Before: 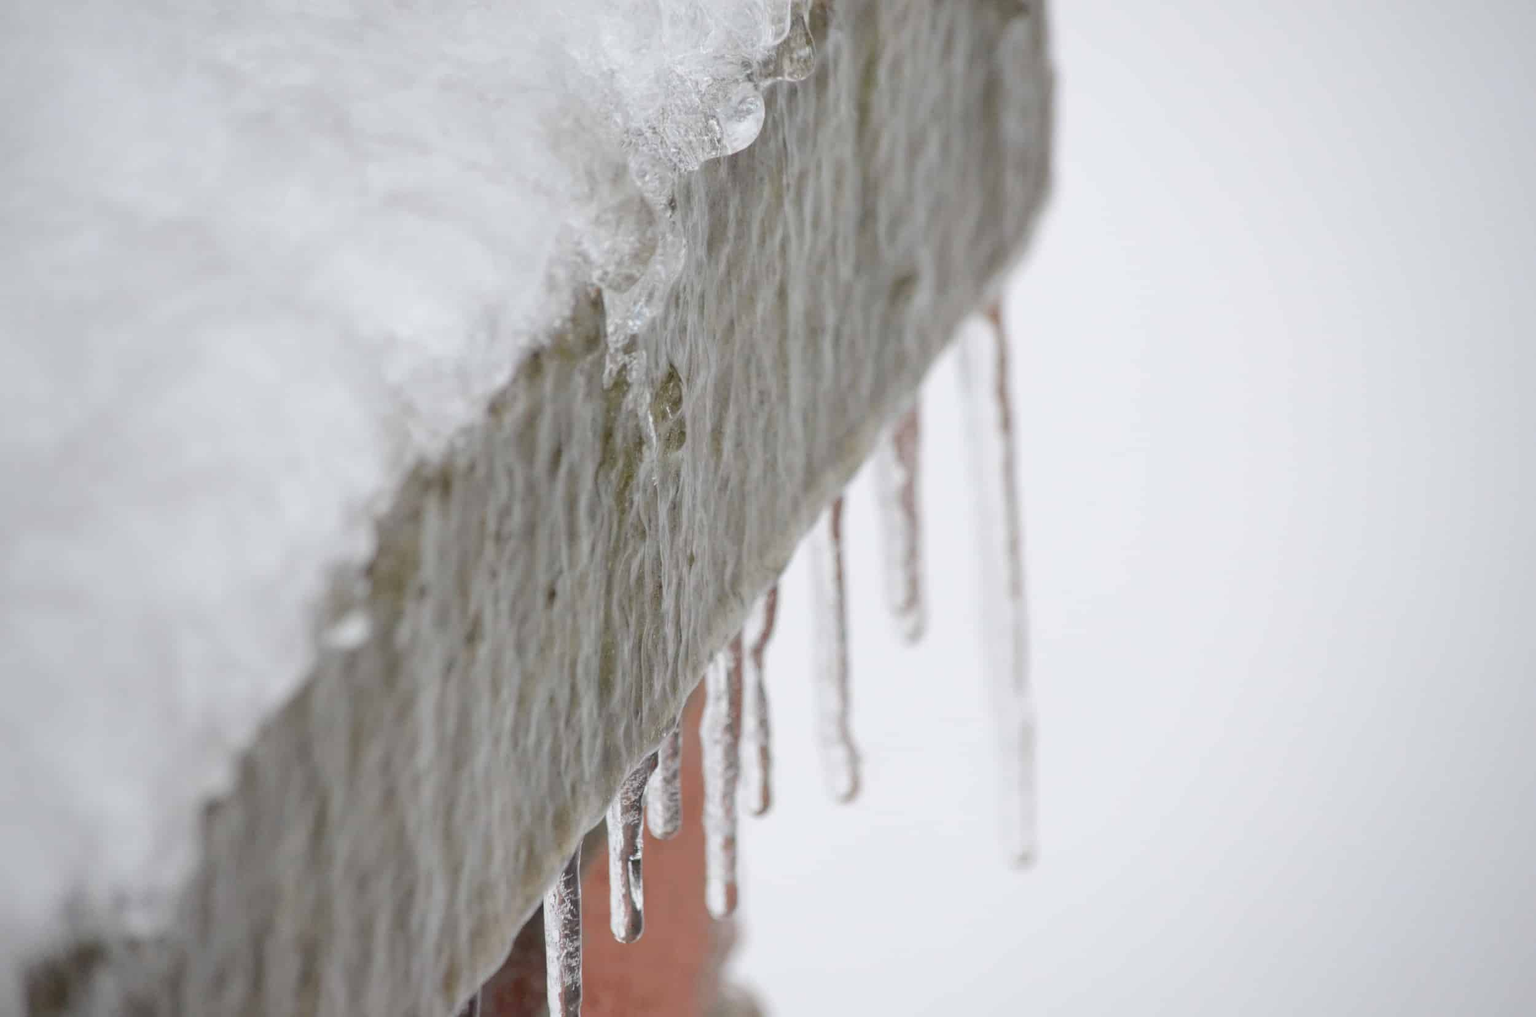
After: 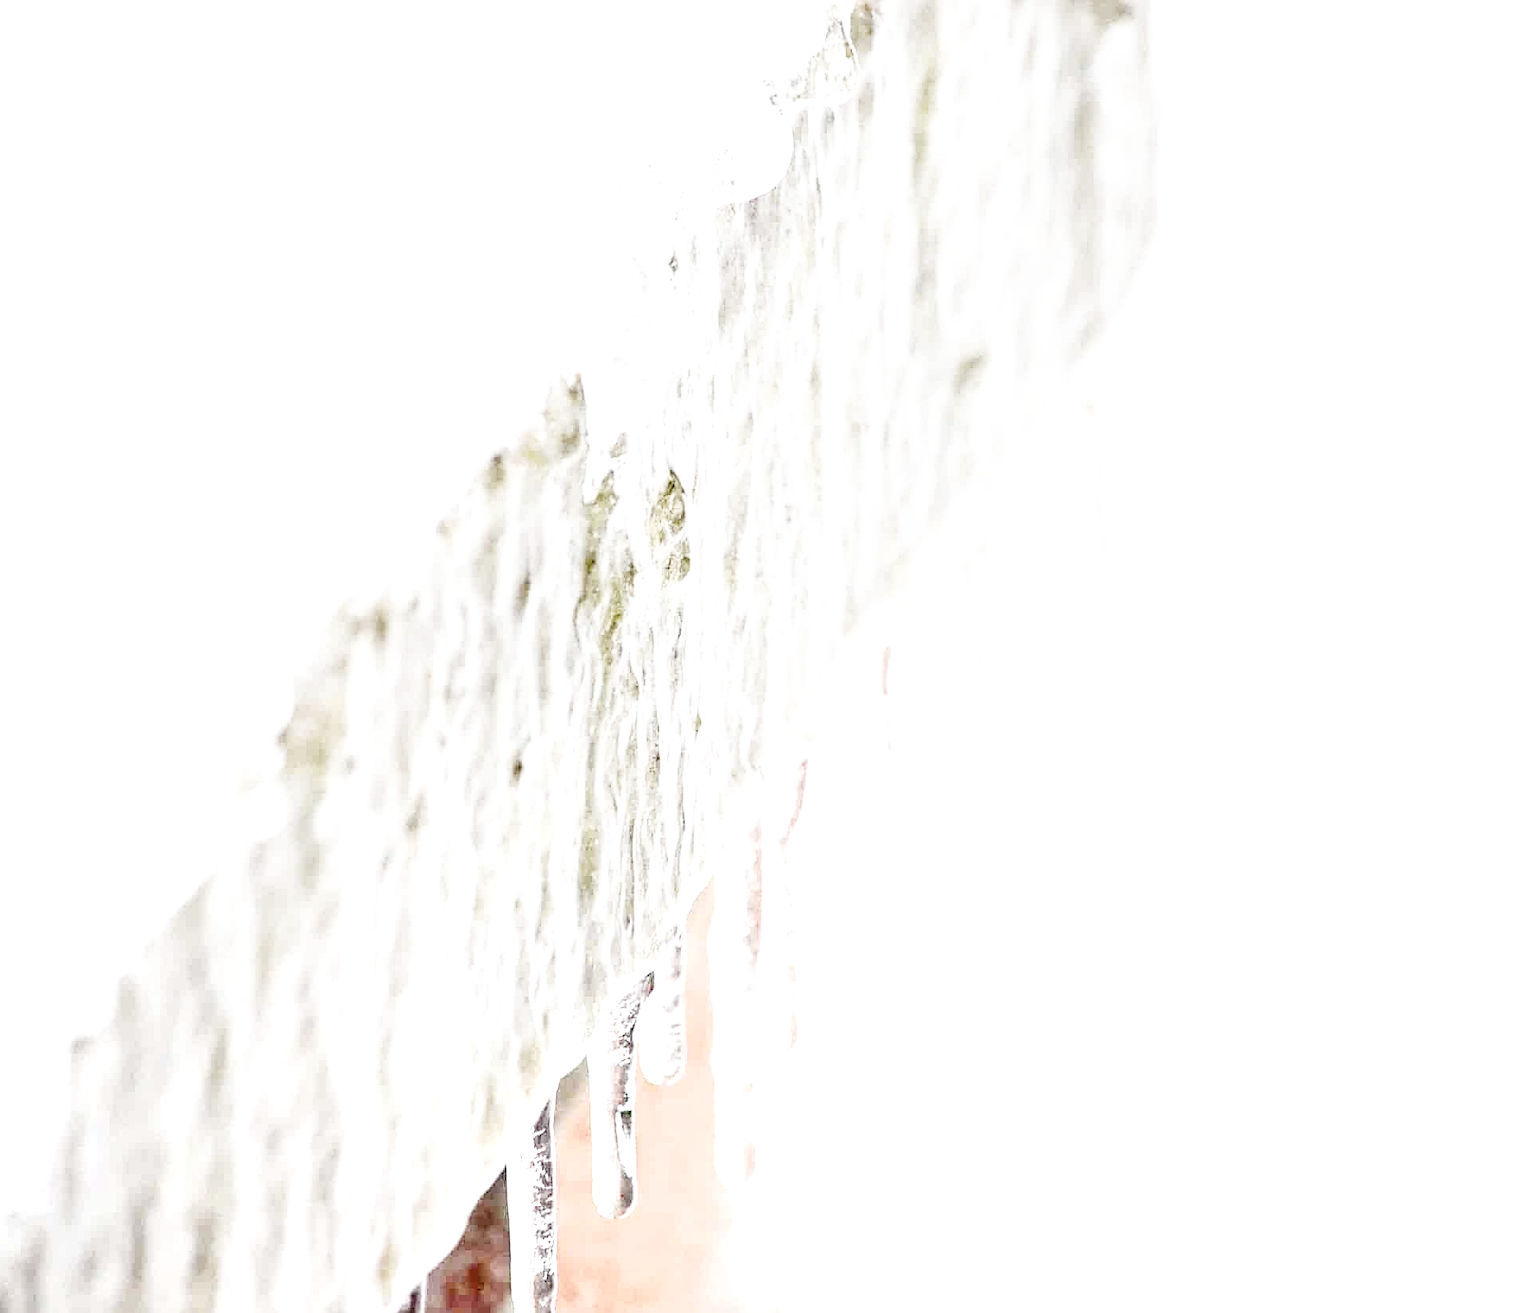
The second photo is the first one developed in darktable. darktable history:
crop: left 9.88%, right 12.664%
exposure: black level correction 0, exposure 1.625 EV, compensate exposure bias true, compensate highlight preservation false
sharpen: on, module defaults
base curve: curves: ch0 [(0, 0.003) (0.001, 0.002) (0.006, 0.004) (0.02, 0.022) (0.048, 0.086) (0.094, 0.234) (0.162, 0.431) (0.258, 0.629) (0.385, 0.8) (0.548, 0.918) (0.751, 0.988) (1, 1)], preserve colors none
shadows and highlights: shadows 20.55, highlights -20.99, soften with gaussian
local contrast: highlights 19%, detail 186%
